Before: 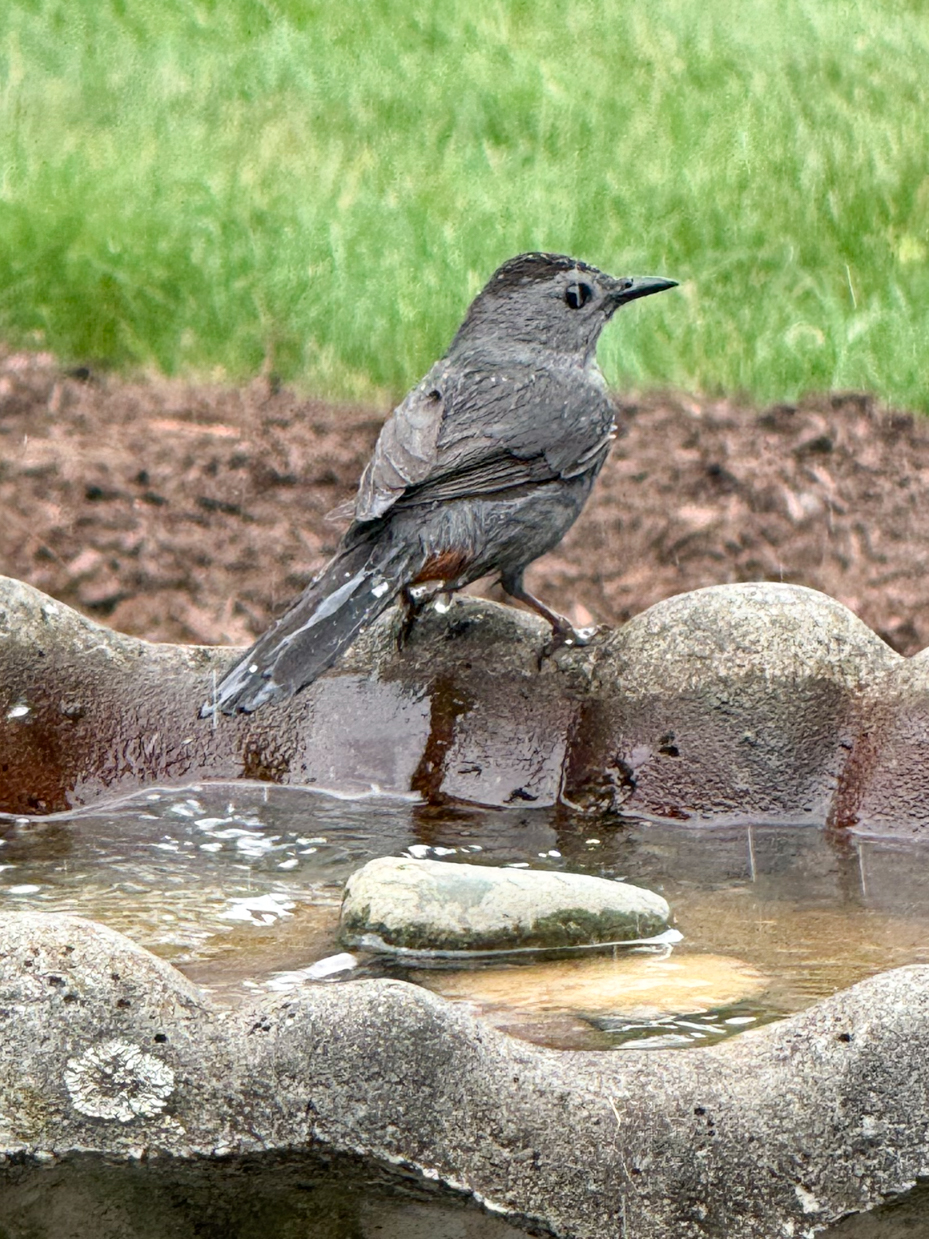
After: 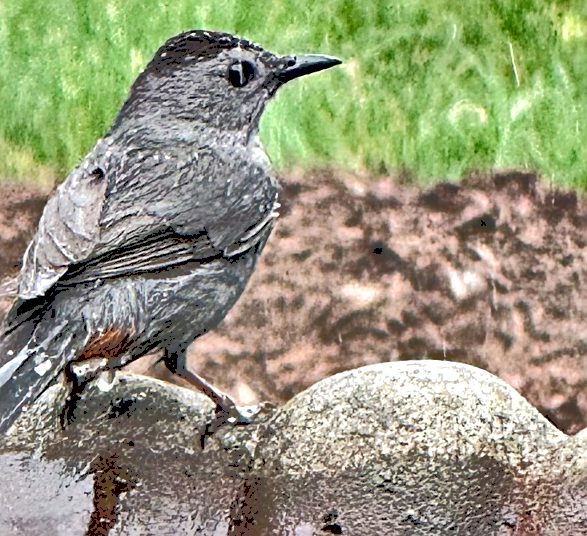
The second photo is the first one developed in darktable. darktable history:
crop: left 36.301%, top 17.996%, right 0.495%, bottom 38.732%
shadows and highlights: radius 107.92, shadows 23.69, highlights -57.51, low approximation 0.01, soften with gaussian
sharpen: on, module defaults
color correction: highlights a* -0.08, highlights b* 0.12
contrast equalizer: y [[0.6 ×6], [0.55 ×6], [0 ×6], [0 ×6], [0 ×6]]
tone curve: curves: ch0 [(0, 0) (0.003, 0.301) (0.011, 0.302) (0.025, 0.307) (0.044, 0.313) (0.069, 0.316) (0.1, 0.322) (0.136, 0.325) (0.177, 0.341) (0.224, 0.358) (0.277, 0.386) (0.335, 0.429) (0.399, 0.486) (0.468, 0.556) (0.543, 0.644) (0.623, 0.728) (0.709, 0.796) (0.801, 0.854) (0.898, 0.908) (1, 1)], color space Lab, independent channels, preserve colors none
